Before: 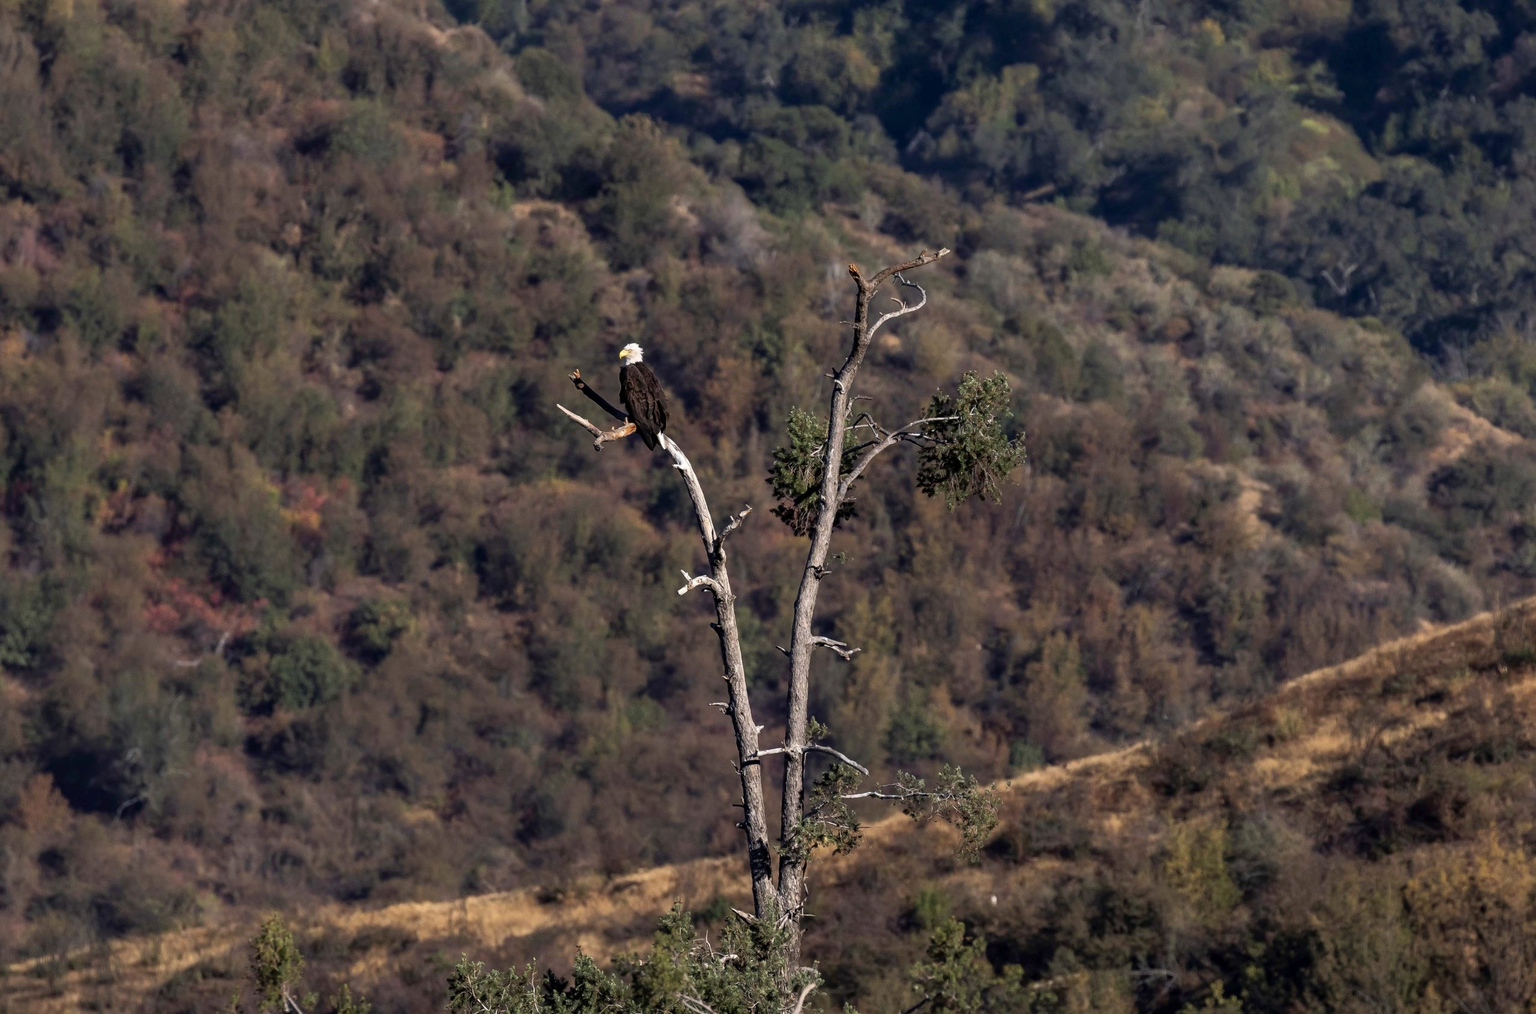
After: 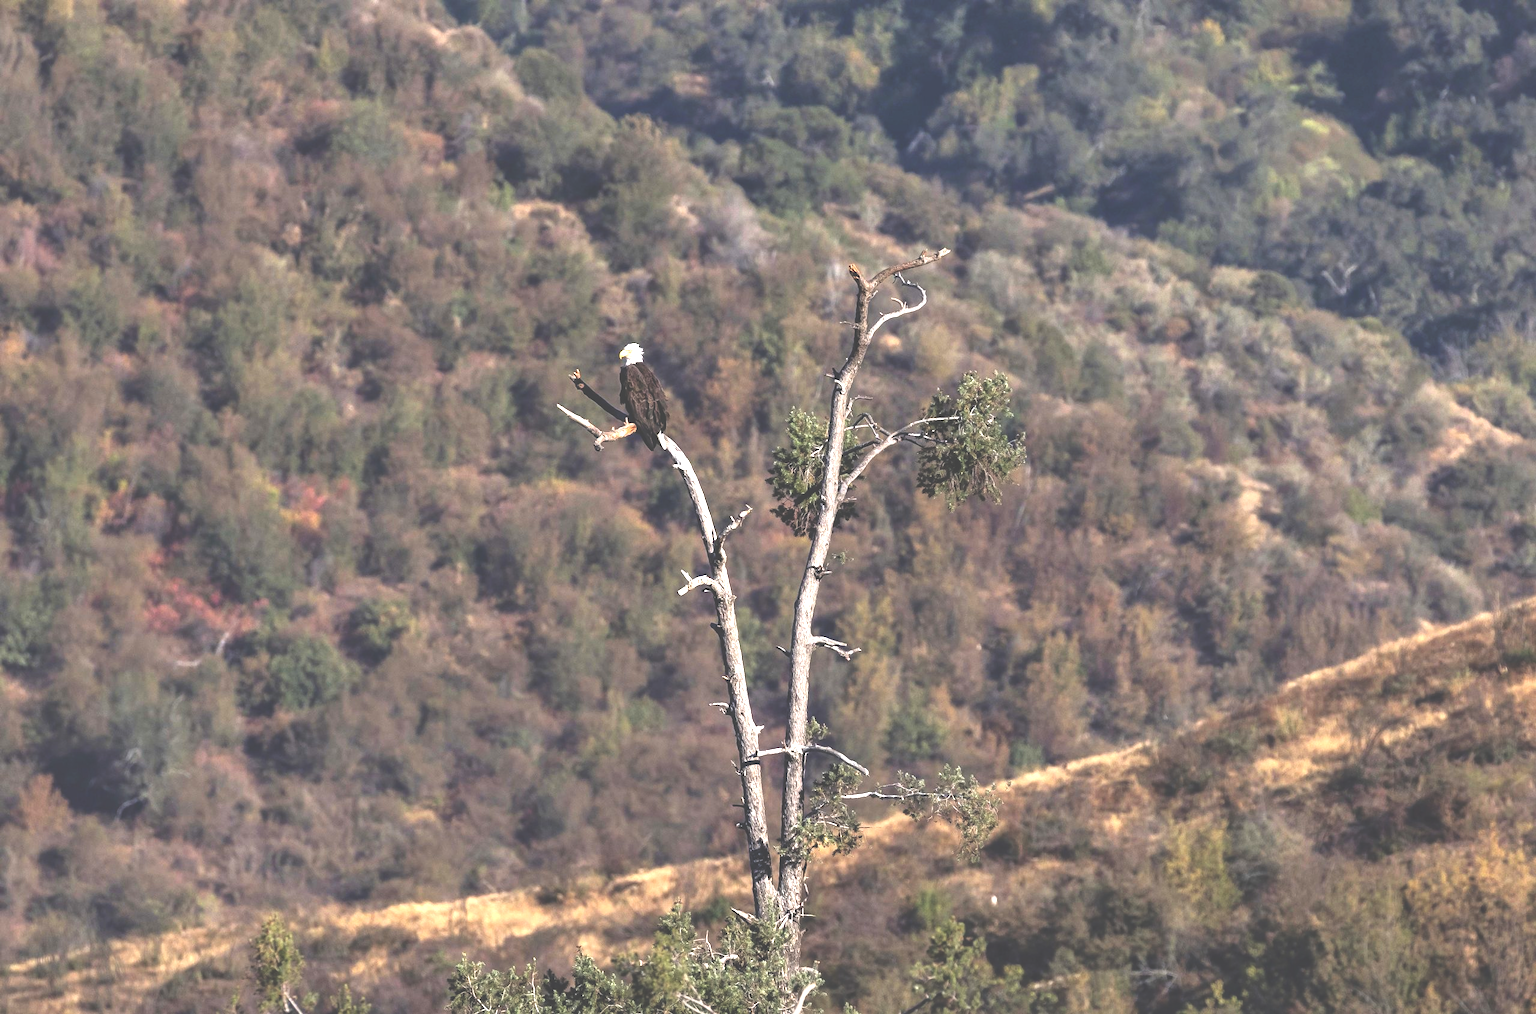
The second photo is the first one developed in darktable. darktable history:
shadows and highlights: highlights color adjustment 31.71%, soften with gaussian
exposure: black level correction -0.023, exposure 1.396 EV, compensate exposure bias true, compensate highlight preservation false
